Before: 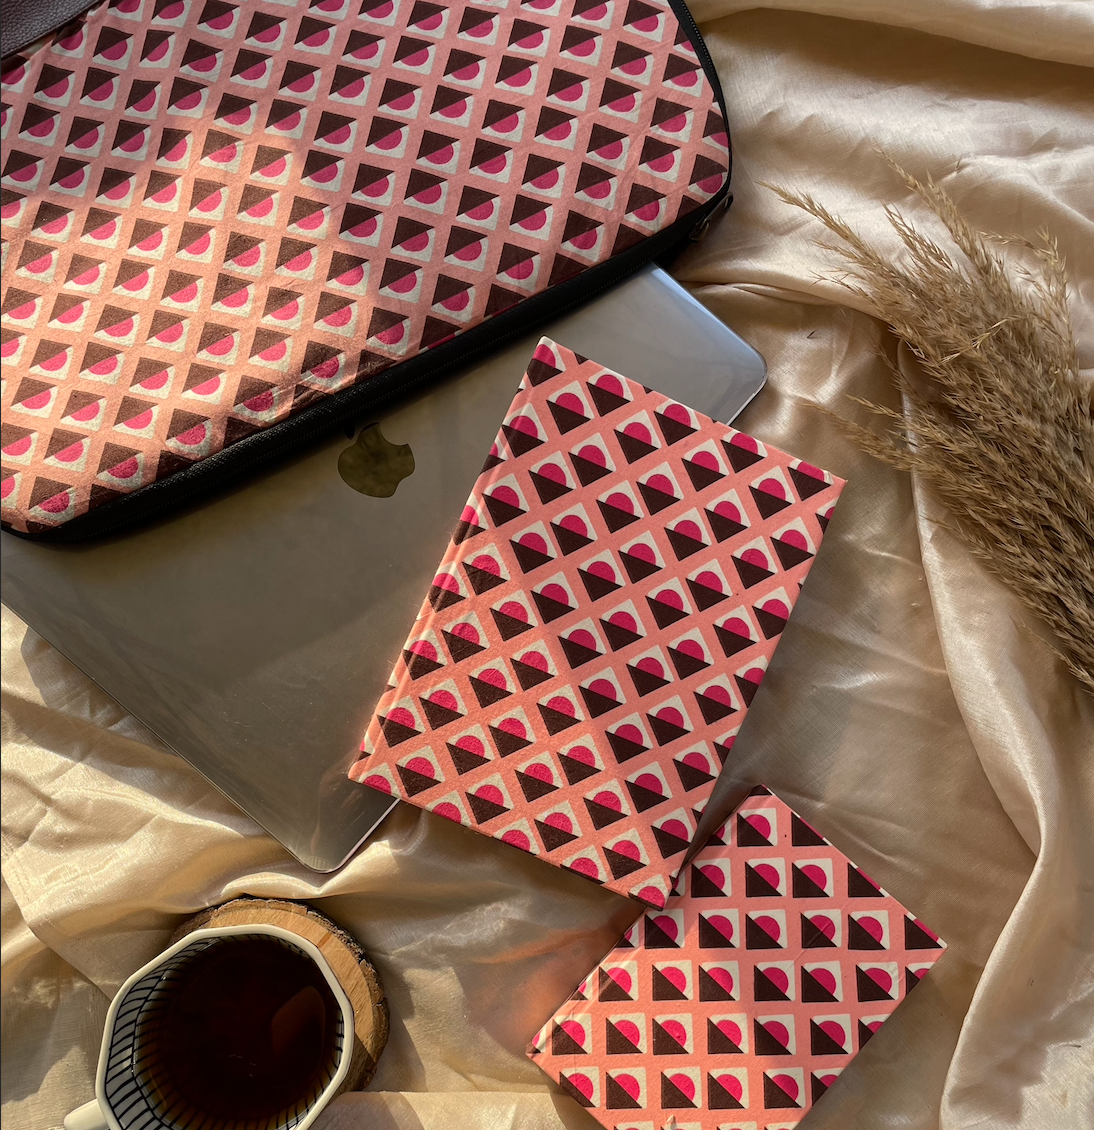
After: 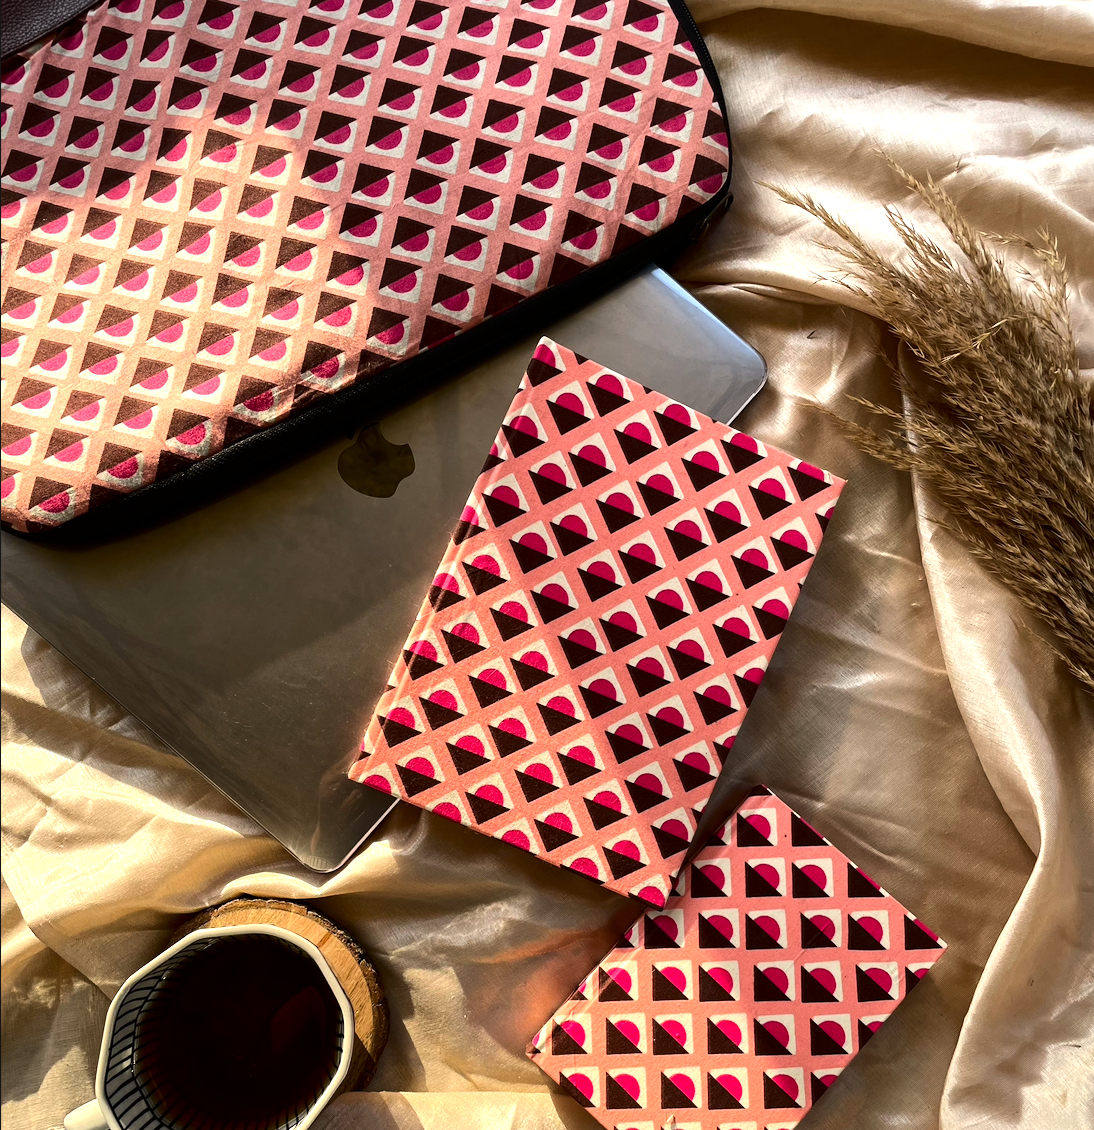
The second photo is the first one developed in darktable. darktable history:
contrast brightness saturation: contrast 0.13, brightness -0.05, saturation 0.16
tone equalizer: -8 EV -0.75 EV, -7 EV -0.7 EV, -6 EV -0.6 EV, -5 EV -0.4 EV, -3 EV 0.4 EV, -2 EV 0.6 EV, -1 EV 0.7 EV, +0 EV 0.75 EV, edges refinement/feathering 500, mask exposure compensation -1.57 EV, preserve details no
